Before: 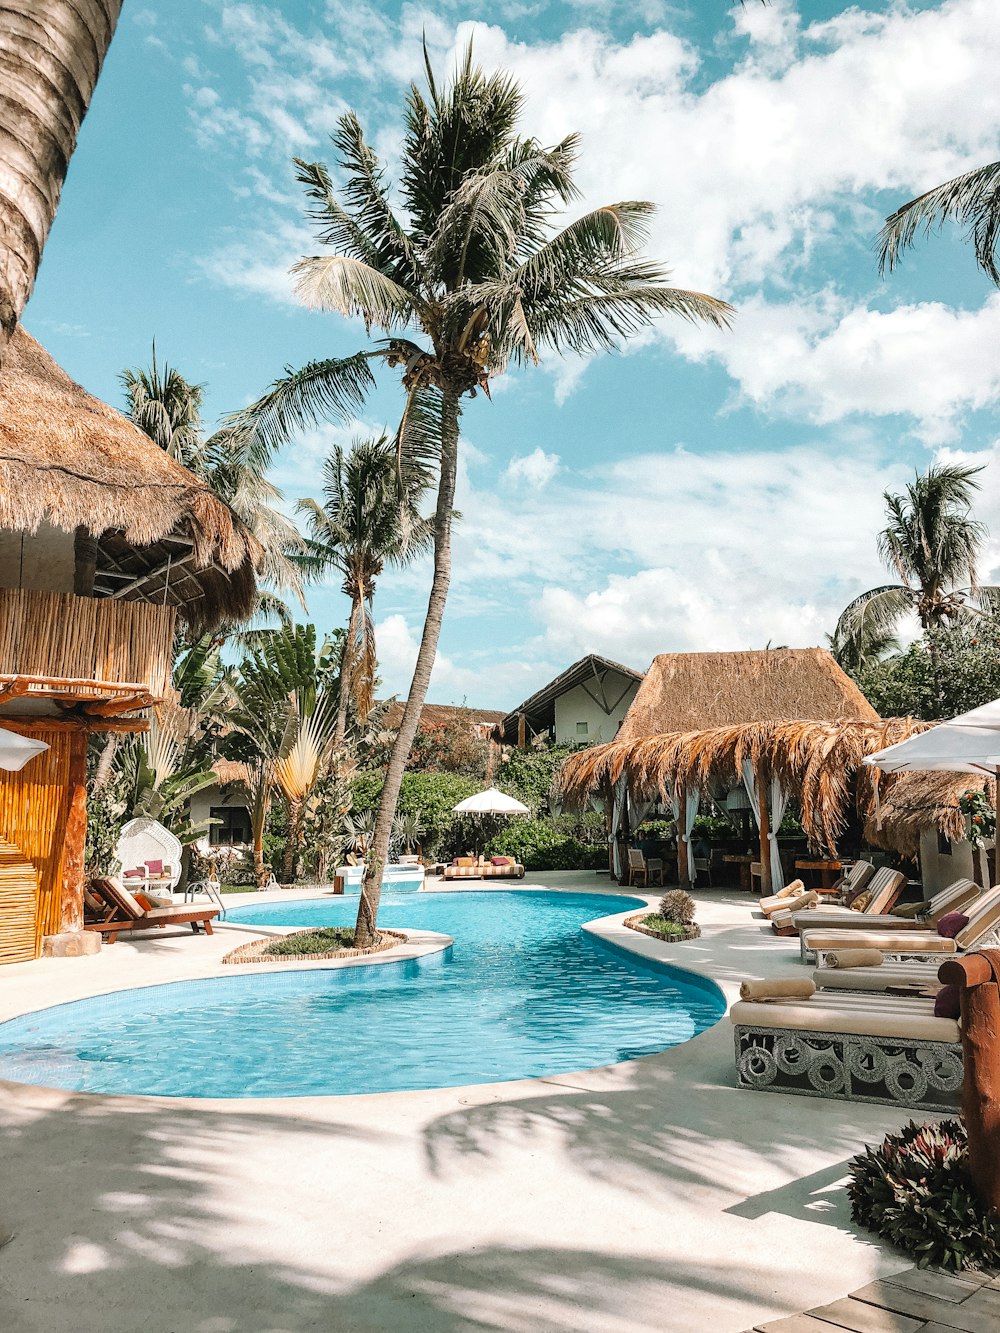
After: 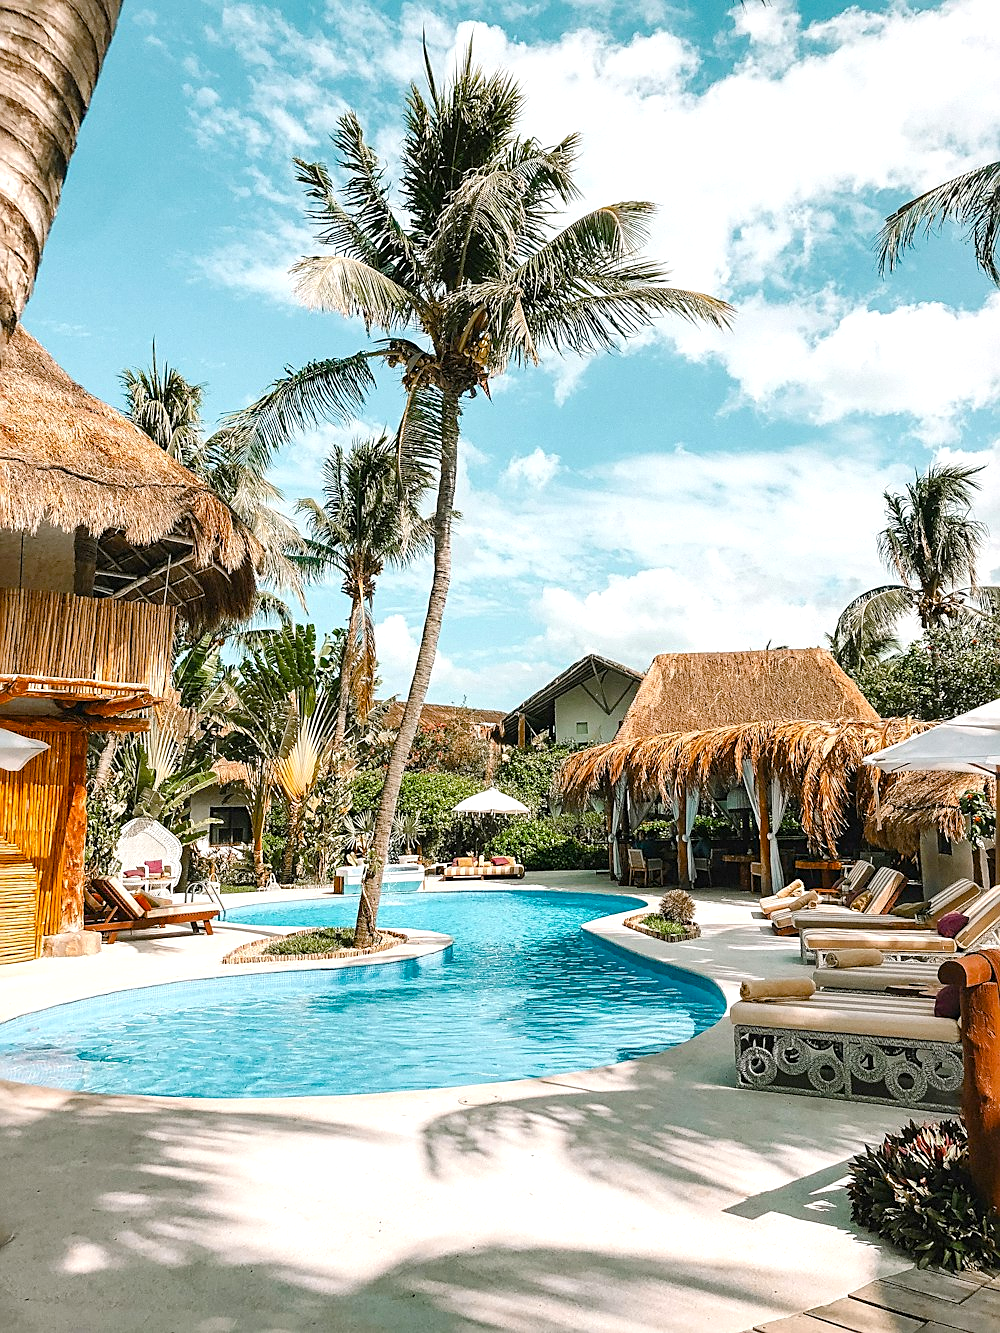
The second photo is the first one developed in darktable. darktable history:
color balance rgb: perceptual saturation grading › global saturation 34.891%, perceptual saturation grading › highlights -29.941%, perceptual saturation grading › shadows 35.816%
exposure: exposure 0.231 EV, compensate highlight preservation false
sharpen: on, module defaults
